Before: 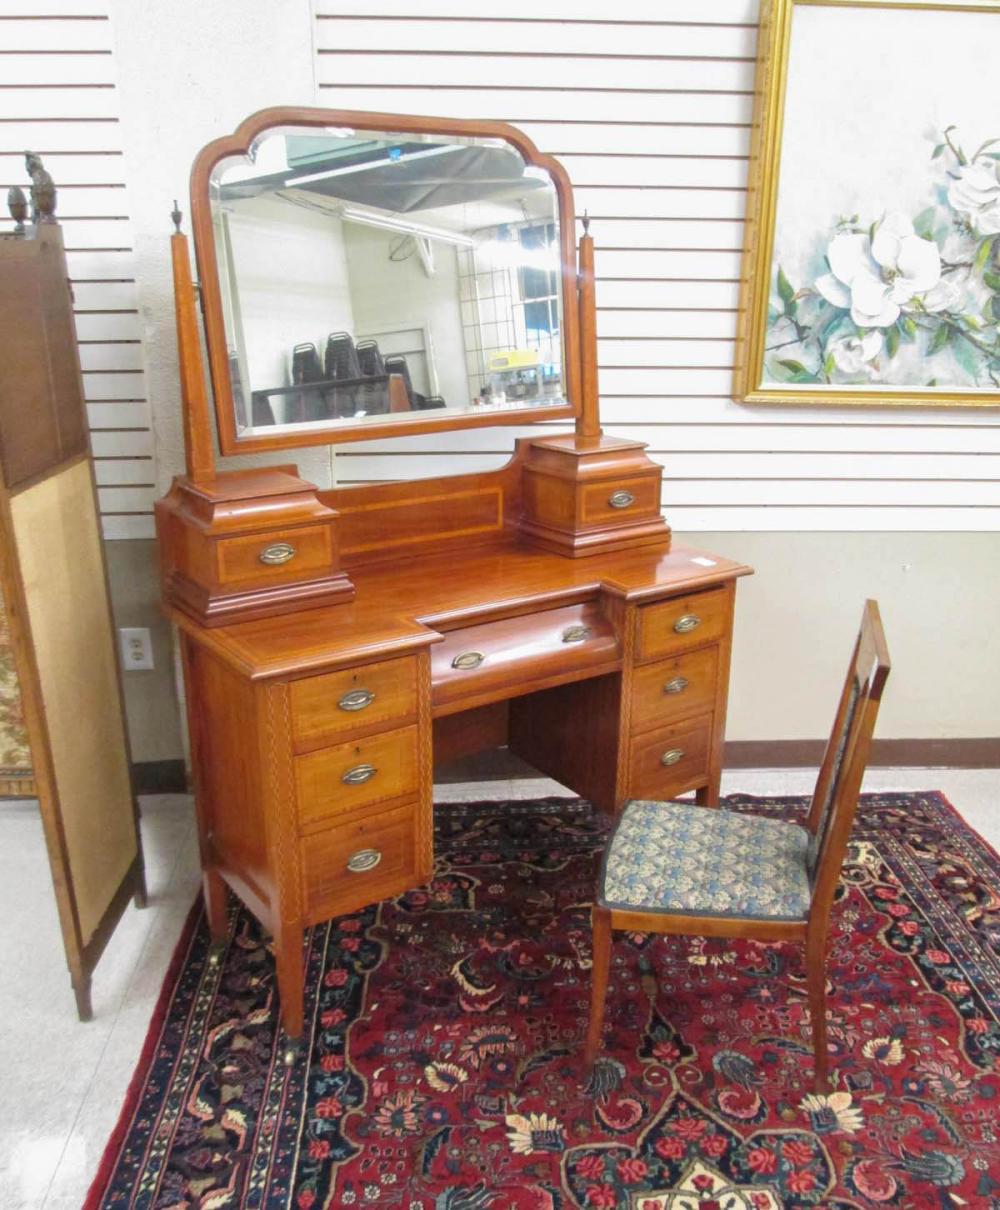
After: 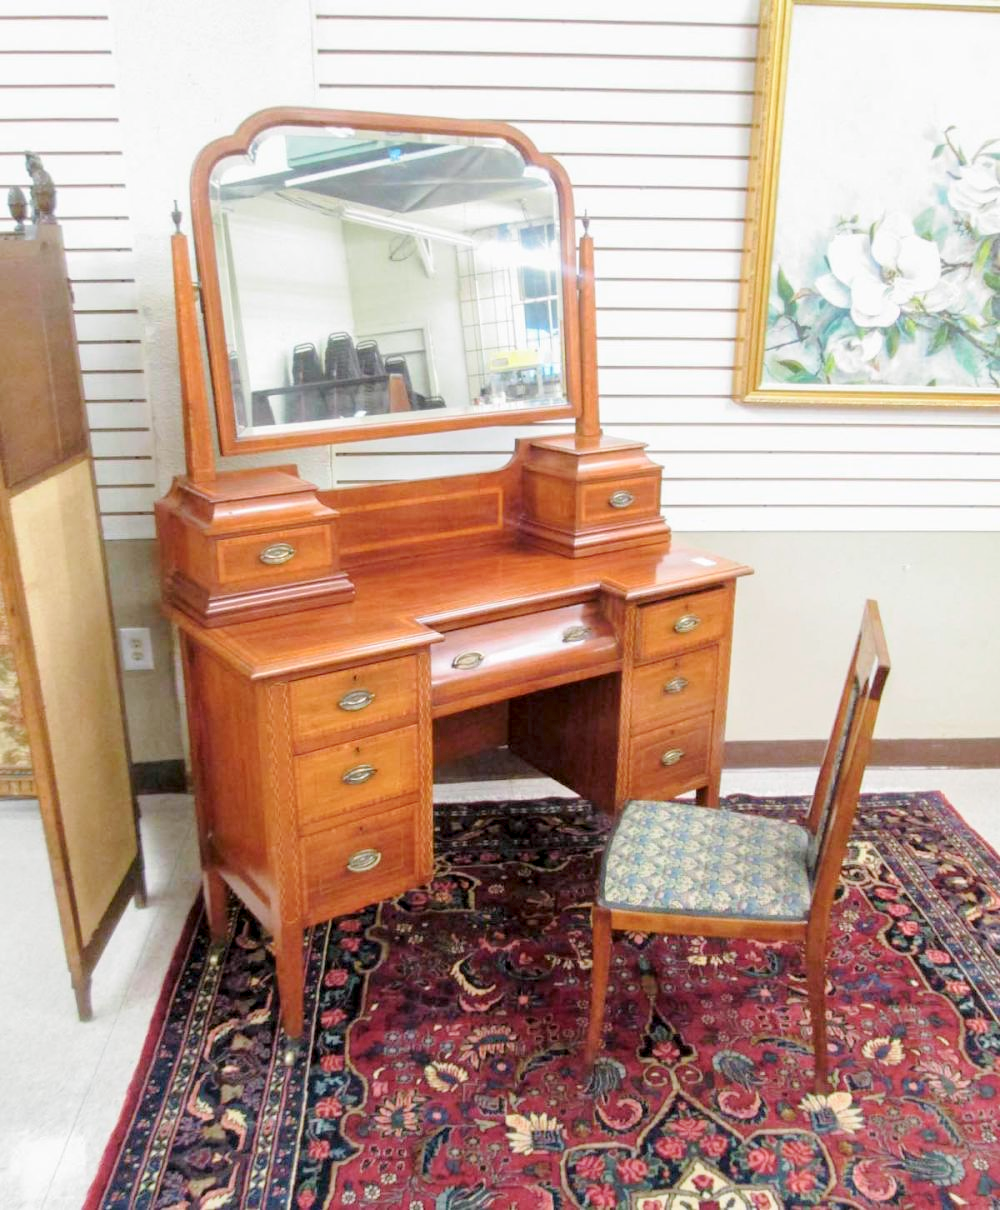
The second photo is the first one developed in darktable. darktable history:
tone curve: curves: ch0 [(0, 0) (0.003, 0.004) (0.011, 0.014) (0.025, 0.032) (0.044, 0.057) (0.069, 0.089) (0.1, 0.128) (0.136, 0.174) (0.177, 0.227) (0.224, 0.287) (0.277, 0.354) (0.335, 0.427) (0.399, 0.507) (0.468, 0.582) (0.543, 0.653) (0.623, 0.726) (0.709, 0.799) (0.801, 0.876) (0.898, 0.937) (1, 1)], preserve colors none
color look up table: target L [63.57, 44.64, 33.01, 100, 80.63, 72.18, 63.26, 57.58, 52.74, 42.89, 37.04, 26.14, 70.95, 58.83, 50.49, 49.39, 36.06, 24.56, 23.44, 6.72, 63.36, 47.93, 42.85, 26.97, 0 ×25], target a [-21.03, -33.5, -9.856, -0.001, 0.228, 7.3, 23.14, 20.84, 38.77, -0.298, 48.12, 14.33, -0.335, -0.337, 8.492, 47.72, 7.591, 25.12, 14.2, -0.001, -30.76, -22.08, -2.626, -0.412, 0 ×25], target b [54.29, 30.59, 24.91, 0.013, 1.237, 71.01, 60.18, 15.71, 47.59, 0.891, 20.97, 15.27, -0.908, -0.993, -28.13, -18.05, -46.19, -21.41, -50.02, 0.006, -1.126, -28.87, -25.1, -0.946, 0 ×25], num patches 24
